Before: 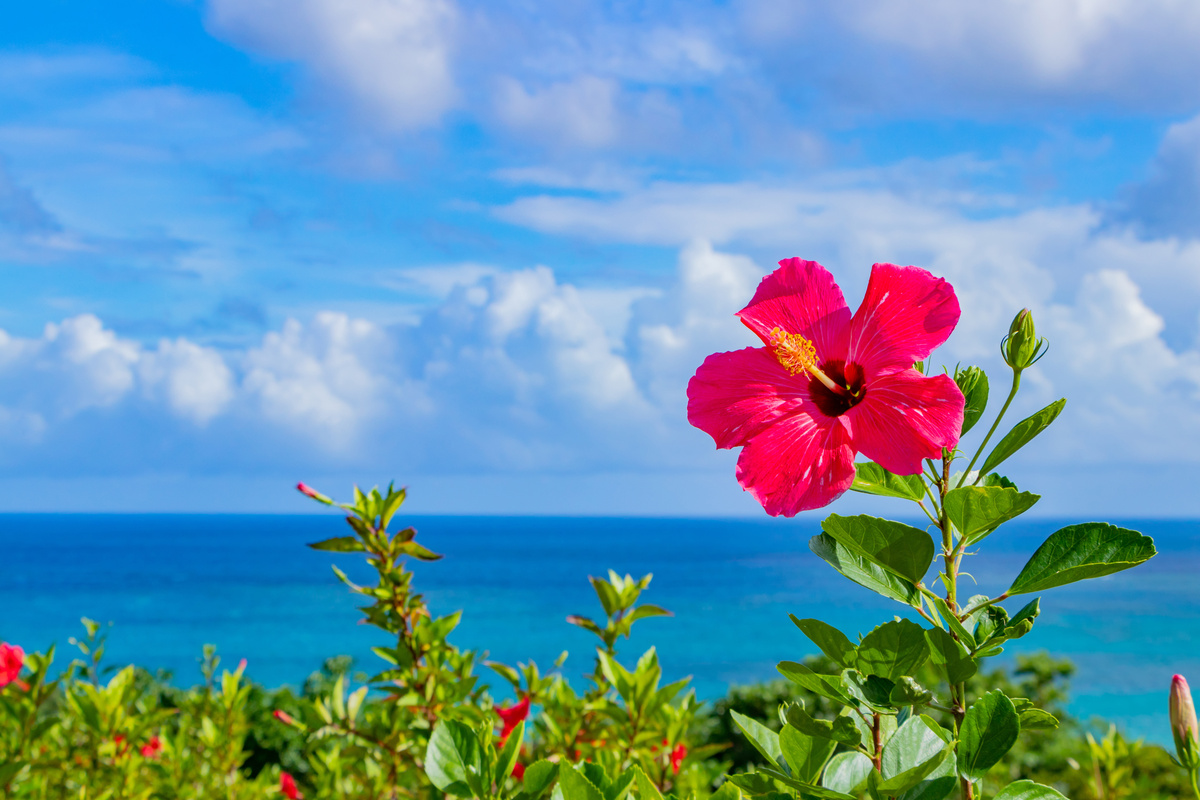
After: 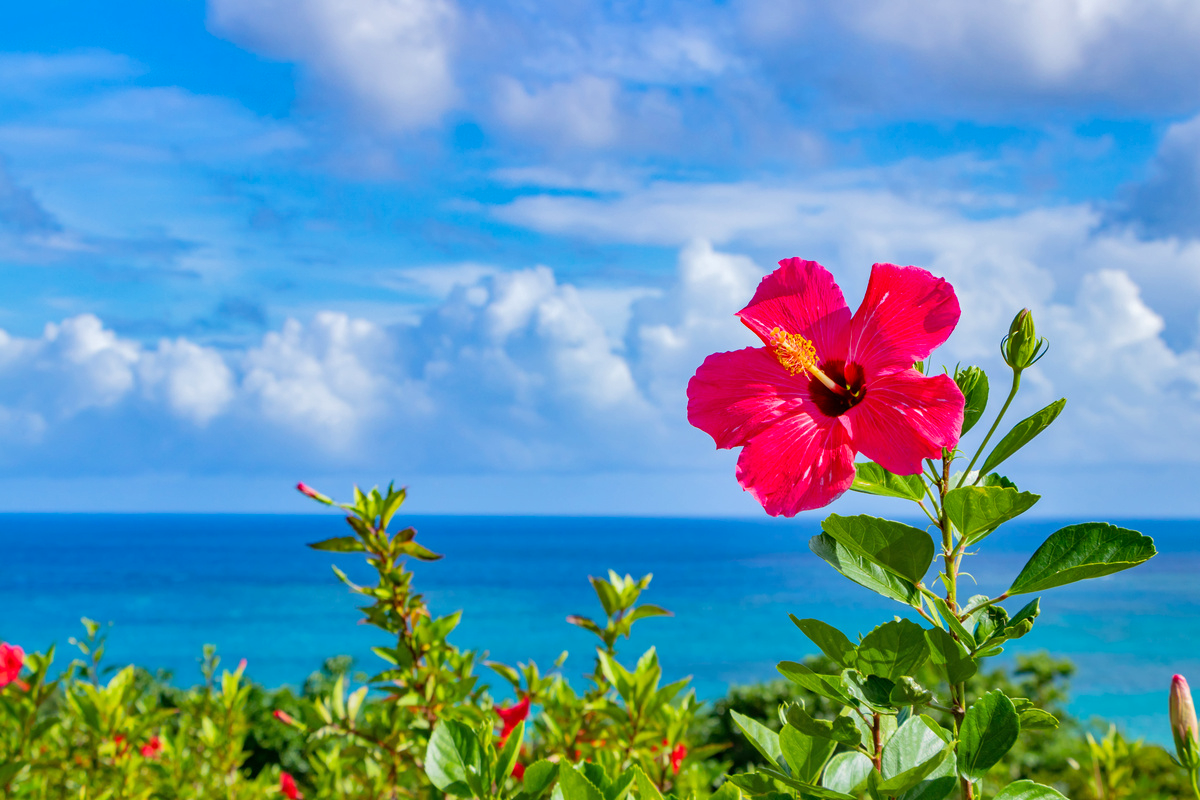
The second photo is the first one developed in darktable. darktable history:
shadows and highlights: soften with gaussian
exposure: exposure 0.178 EV, compensate exposure bias true, compensate highlight preservation false
